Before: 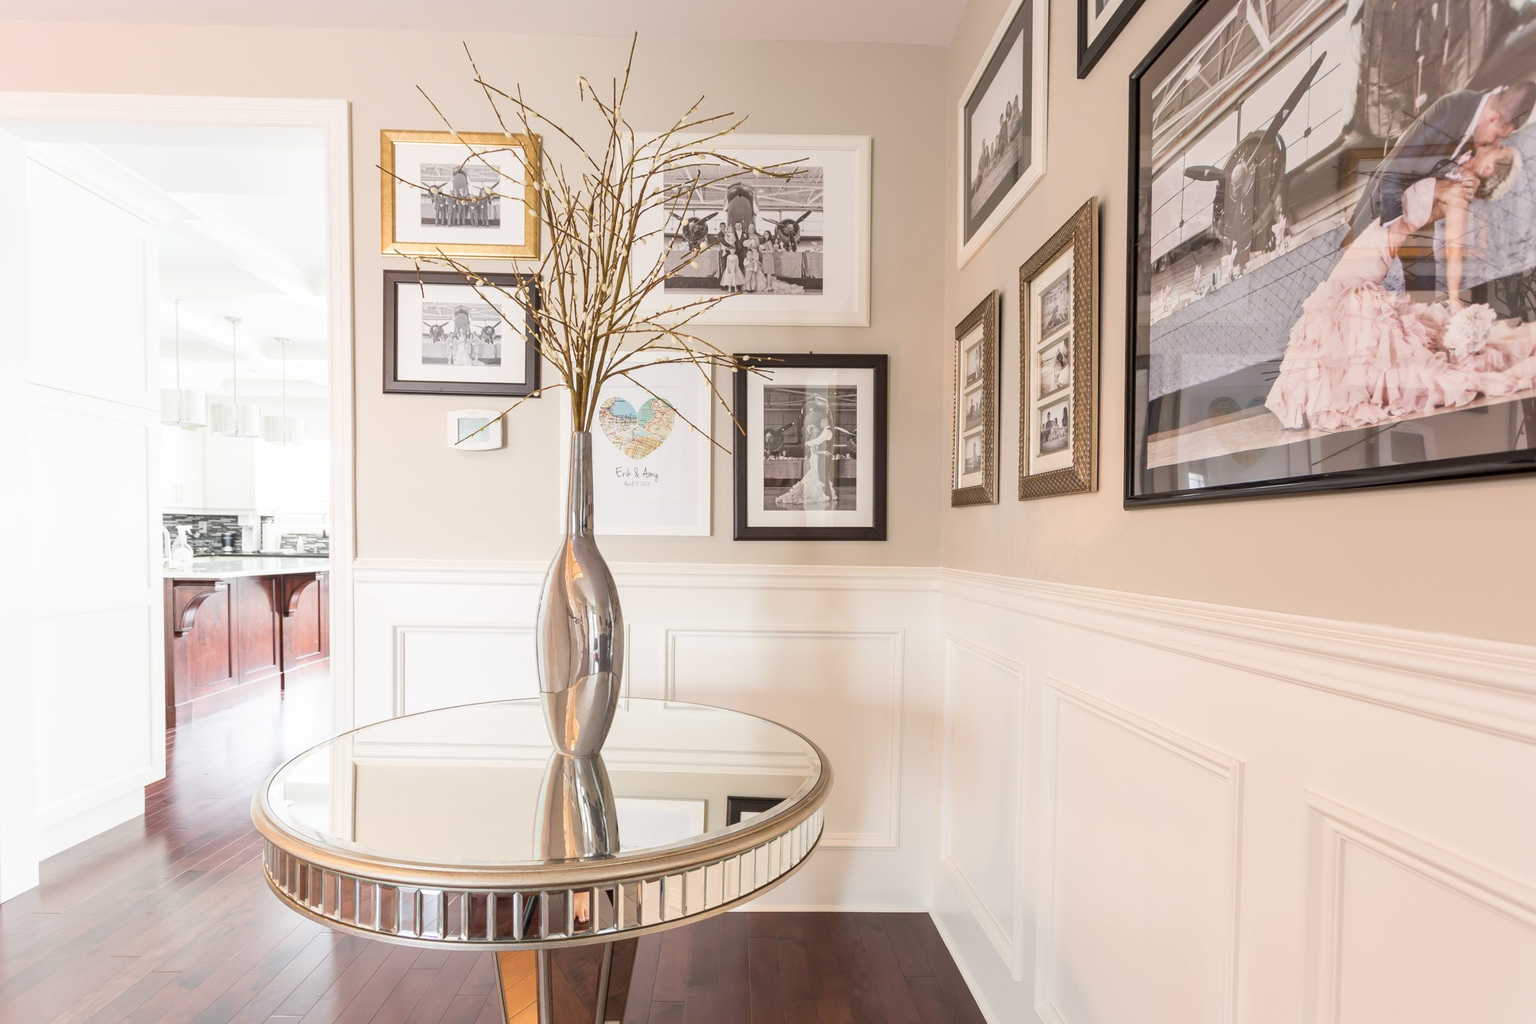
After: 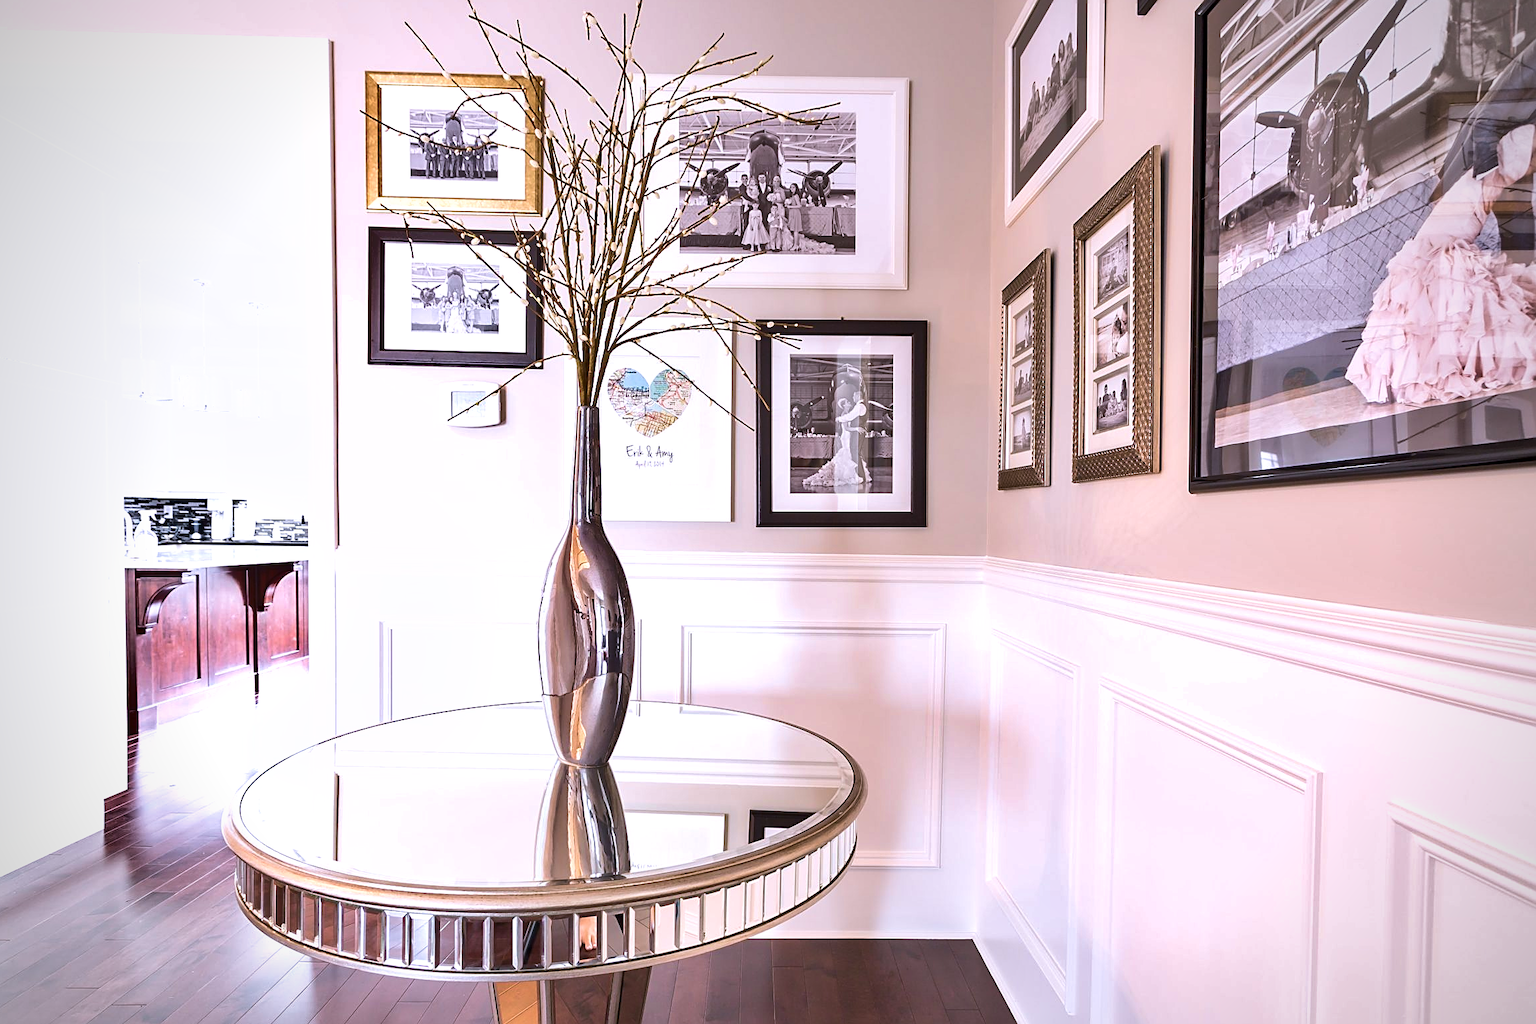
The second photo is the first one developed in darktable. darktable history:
crop: left 3.322%, top 6.387%, right 6.208%, bottom 3.327%
color calibration: illuminant custom, x 0.363, y 0.384, temperature 4527.58 K
shadows and highlights: soften with gaussian
vignetting: width/height ratio 1.094
velvia: on, module defaults
sharpen: on, module defaults
tone equalizer: -8 EV -0.4 EV, -7 EV -0.385 EV, -6 EV -0.321 EV, -5 EV -0.229 EV, -3 EV 0.216 EV, -2 EV 0.336 EV, -1 EV 0.41 EV, +0 EV 0.427 EV, edges refinement/feathering 500, mask exposure compensation -1.57 EV, preserve details no
